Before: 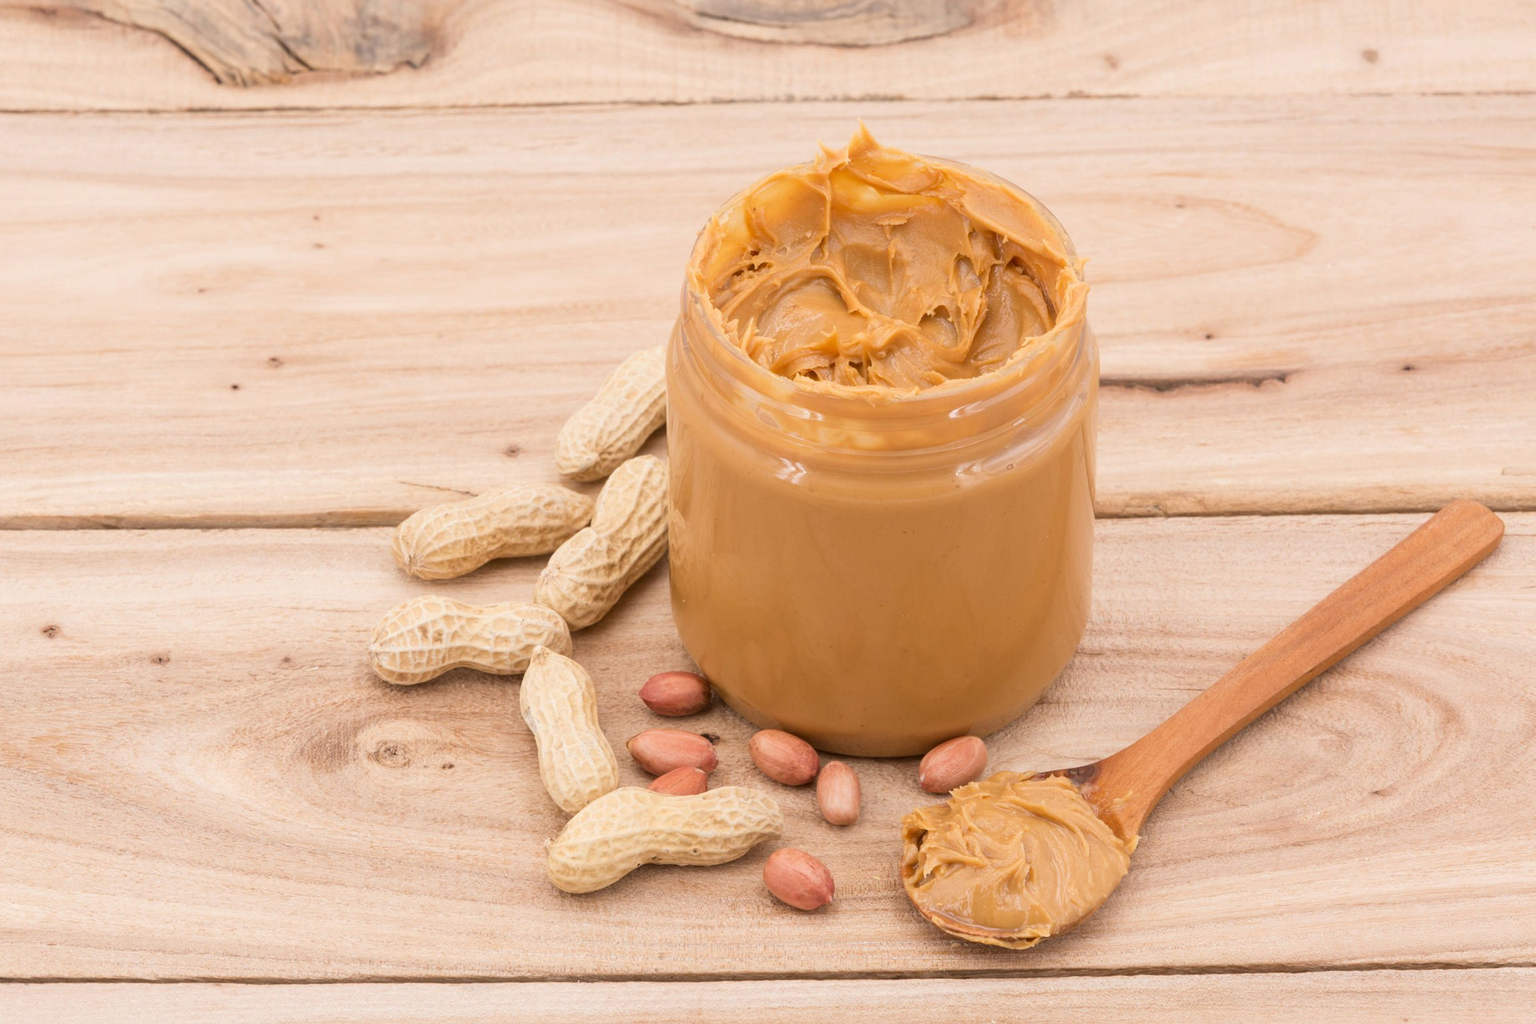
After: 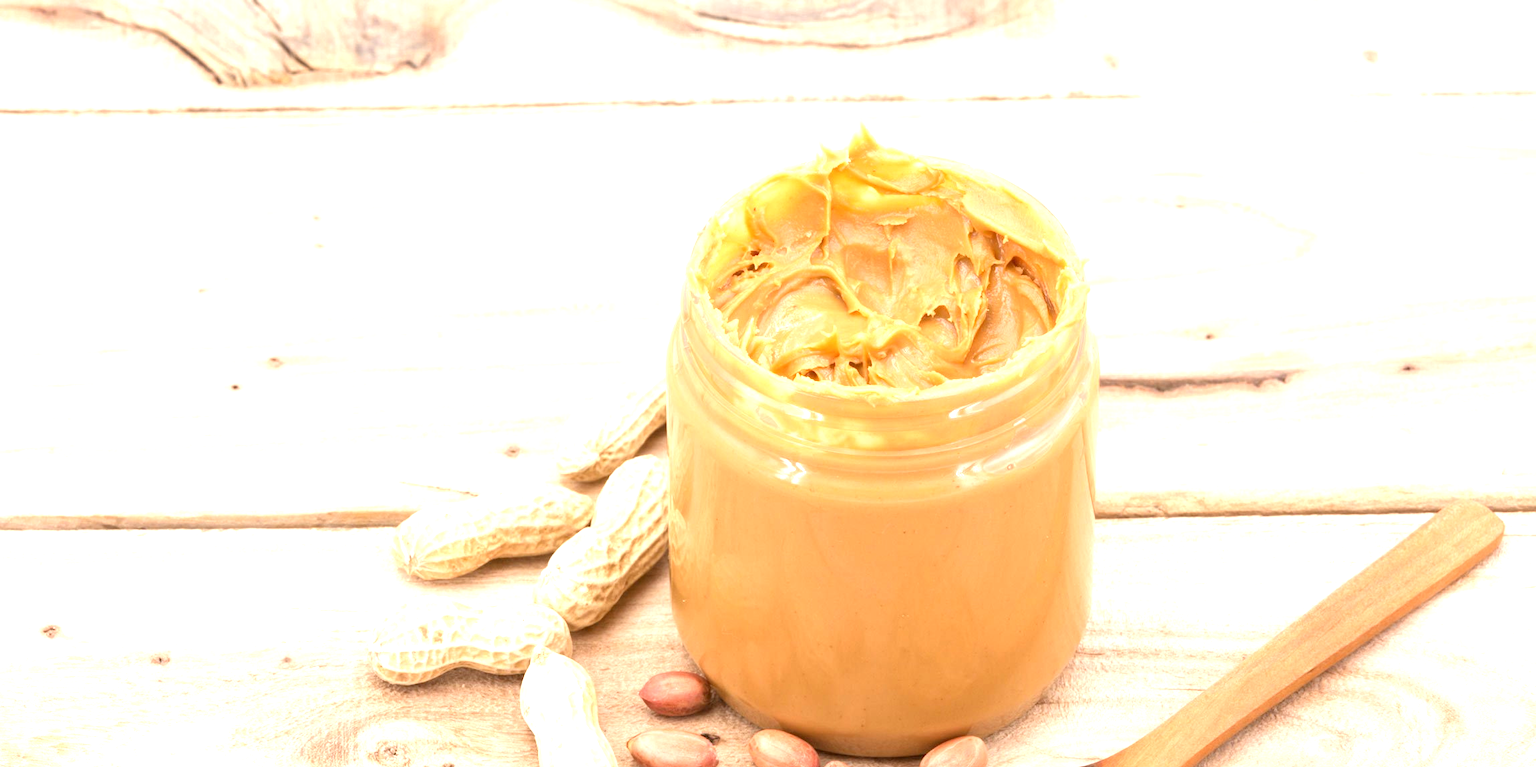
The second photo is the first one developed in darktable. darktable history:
color correction: highlights a* -2.86, highlights b* -2.38, shadows a* 2.51, shadows b* 2.85
exposure: exposure 1.164 EV, compensate exposure bias true, compensate highlight preservation false
crop: bottom 24.987%
